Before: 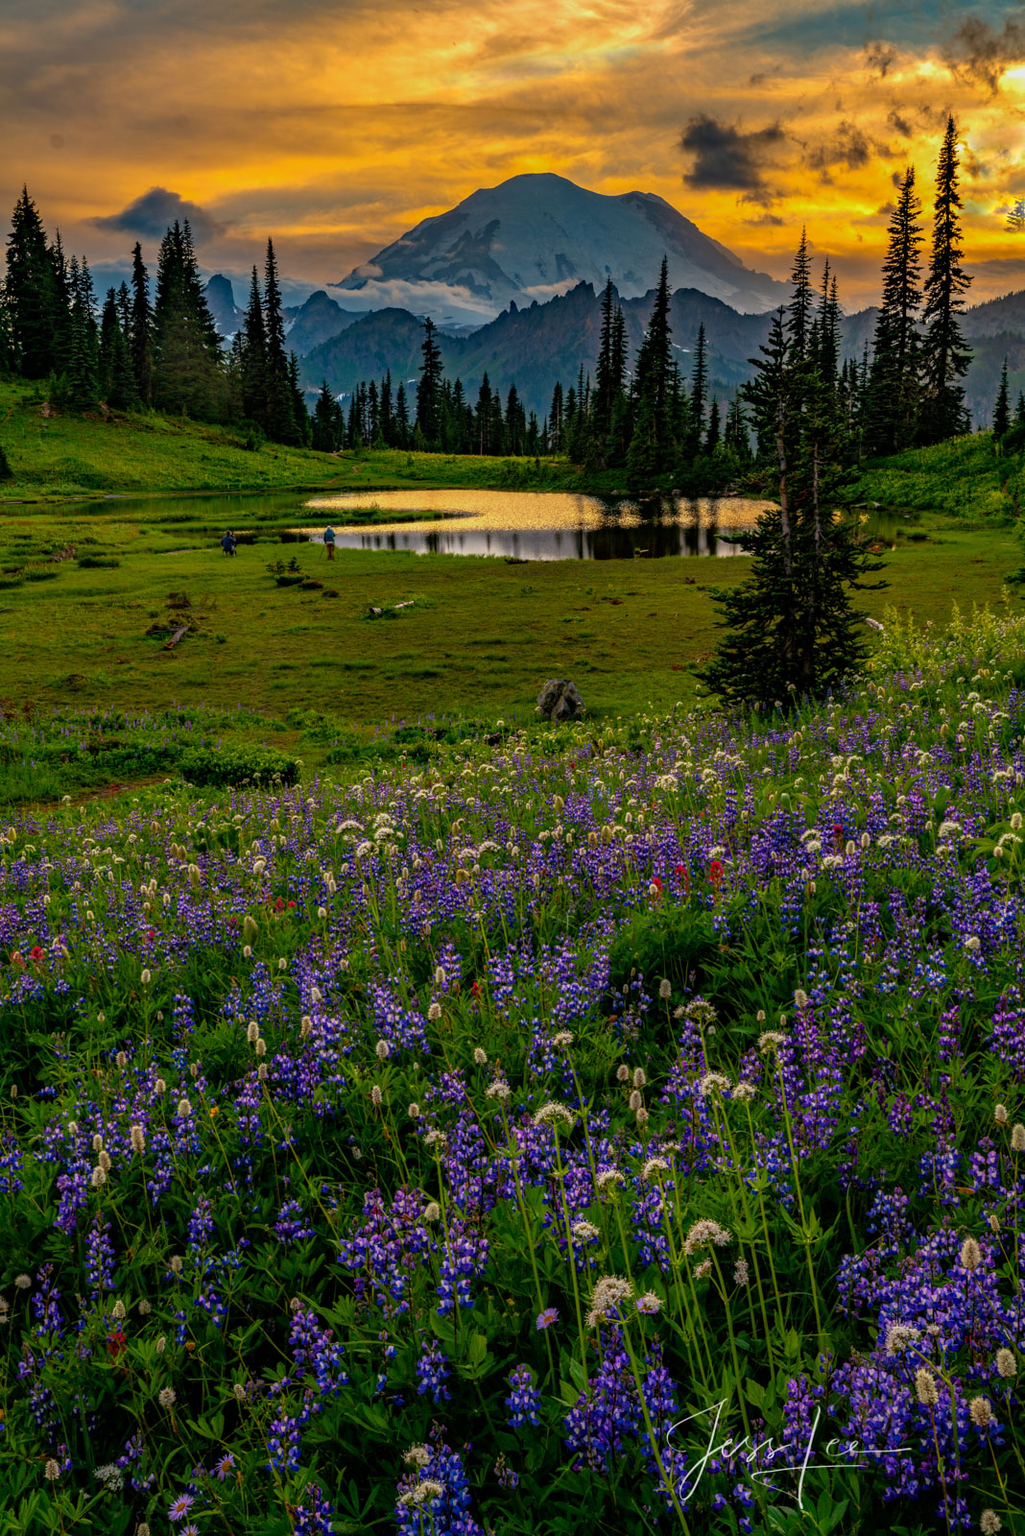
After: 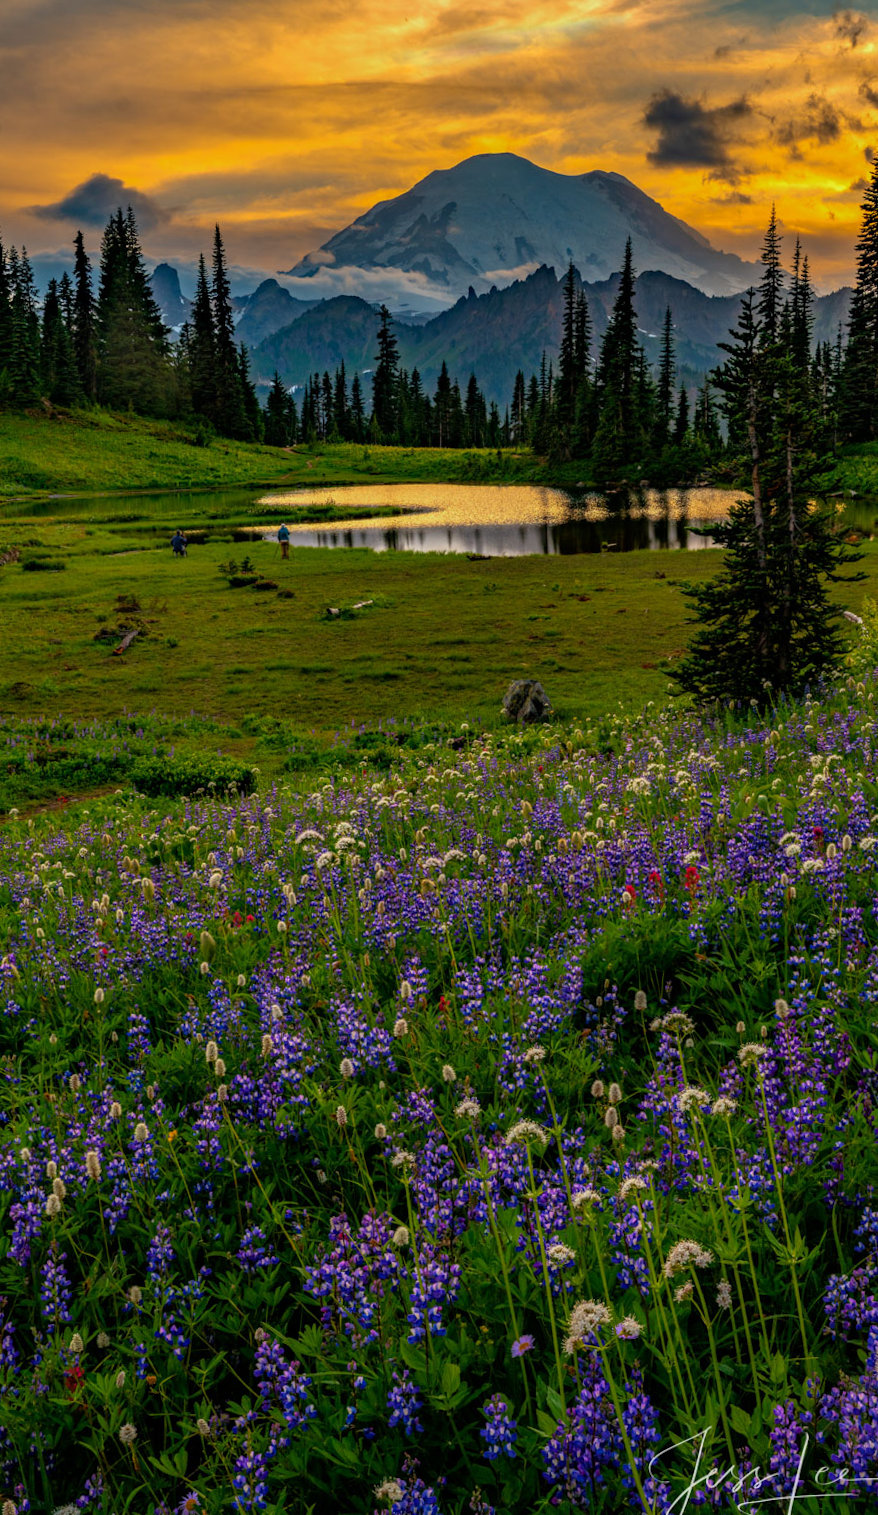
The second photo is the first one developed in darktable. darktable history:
crop and rotate: angle 0.844°, left 4.303%, top 0.644%, right 11.679%, bottom 2.557%
